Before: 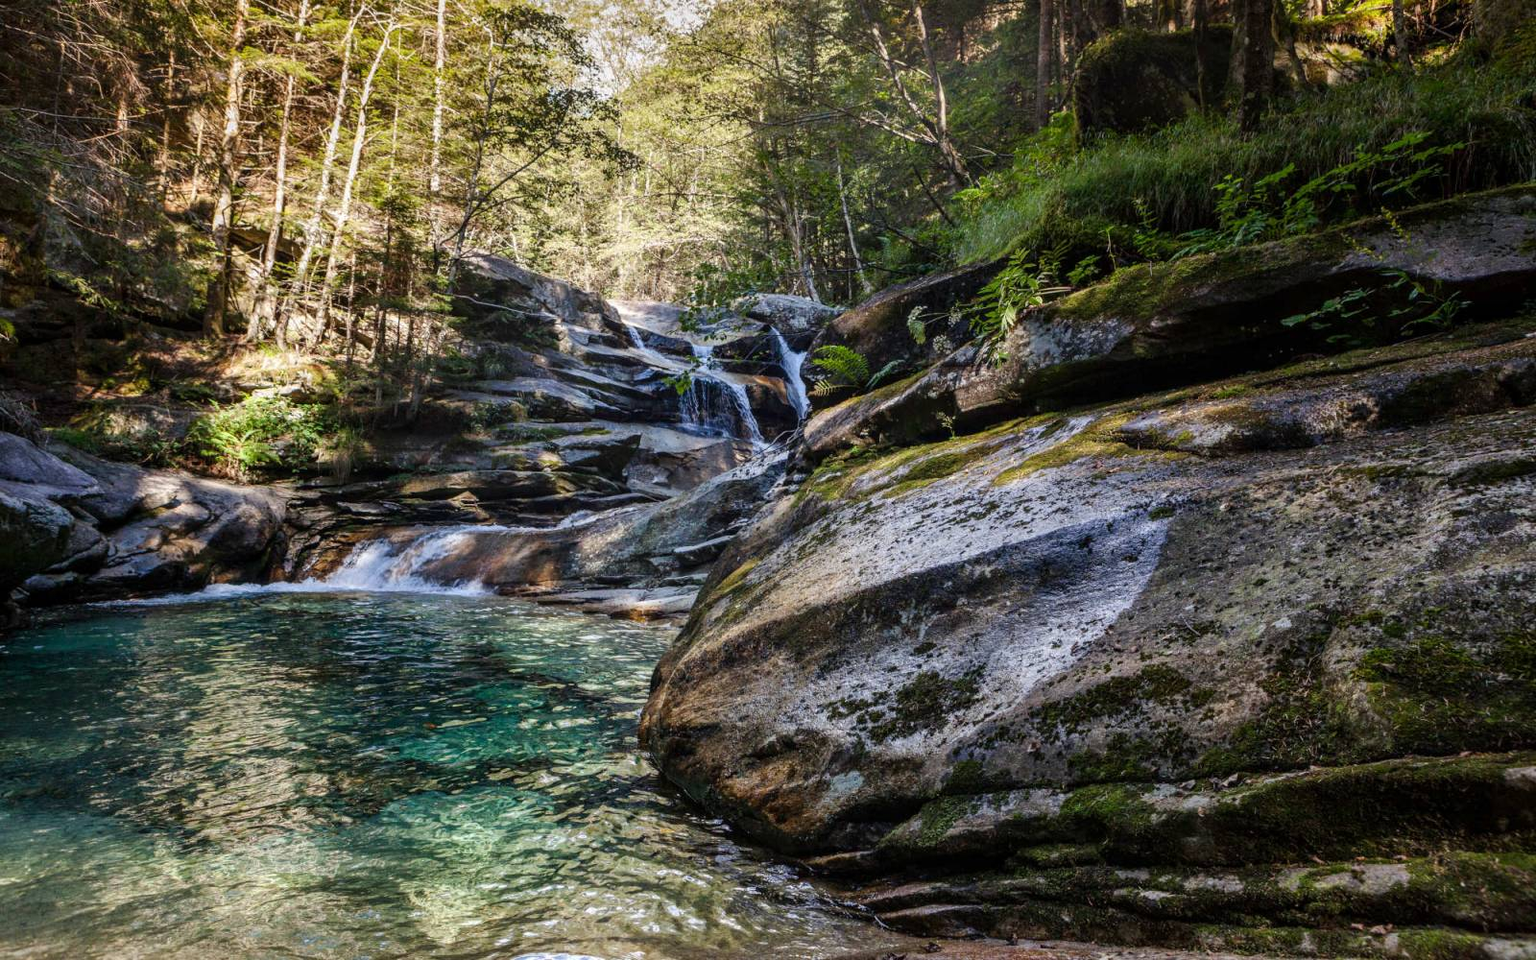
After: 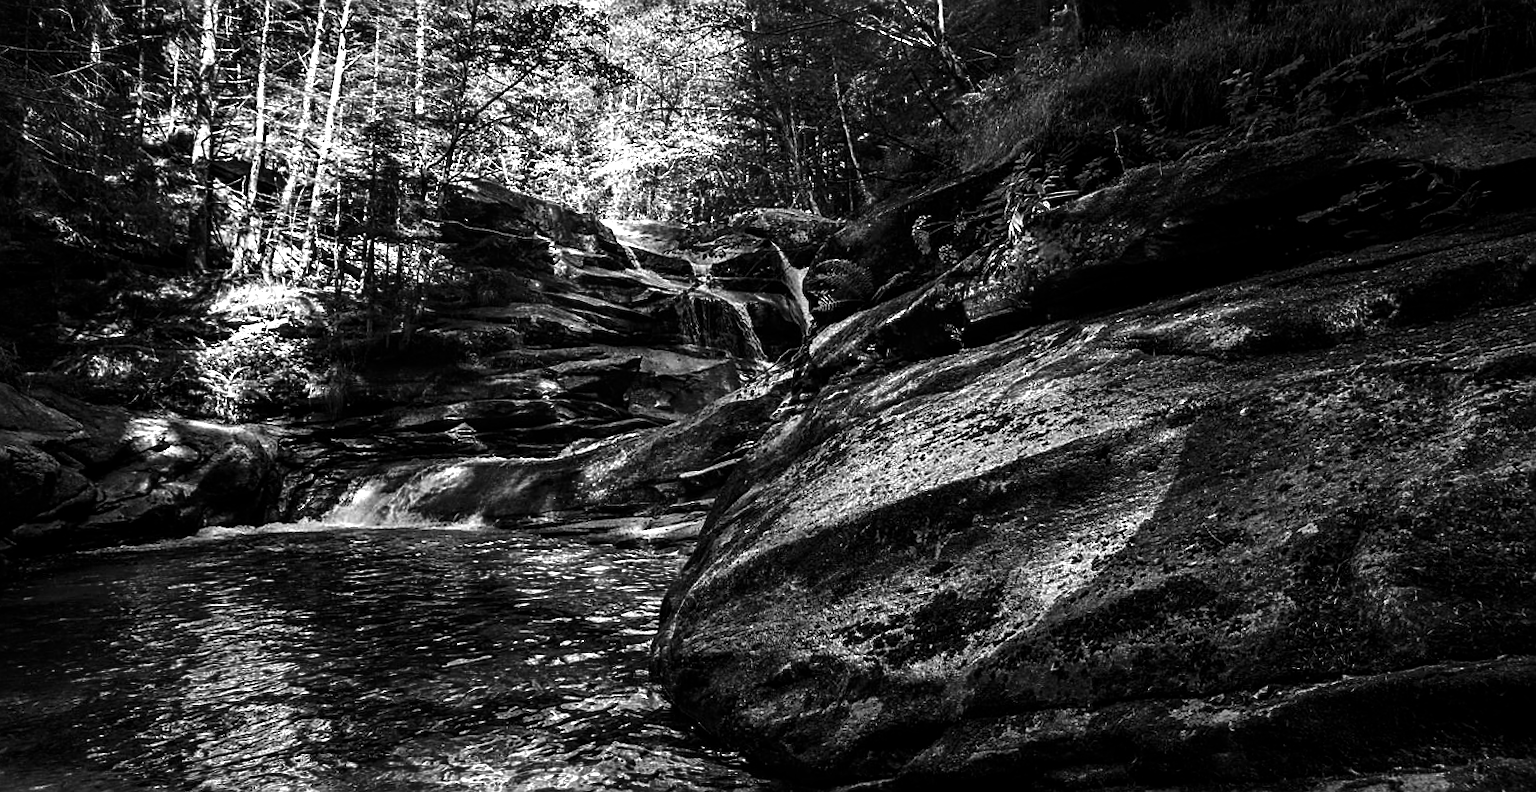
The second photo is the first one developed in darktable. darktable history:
rotate and perspective: rotation -2°, crop left 0.022, crop right 0.978, crop top 0.049, crop bottom 0.951
crop: top 7.625%, bottom 8.027%
exposure: exposure 0.6 EV, compensate highlight preservation false
sharpen: on, module defaults
contrast brightness saturation: contrast -0.03, brightness -0.59, saturation -1
